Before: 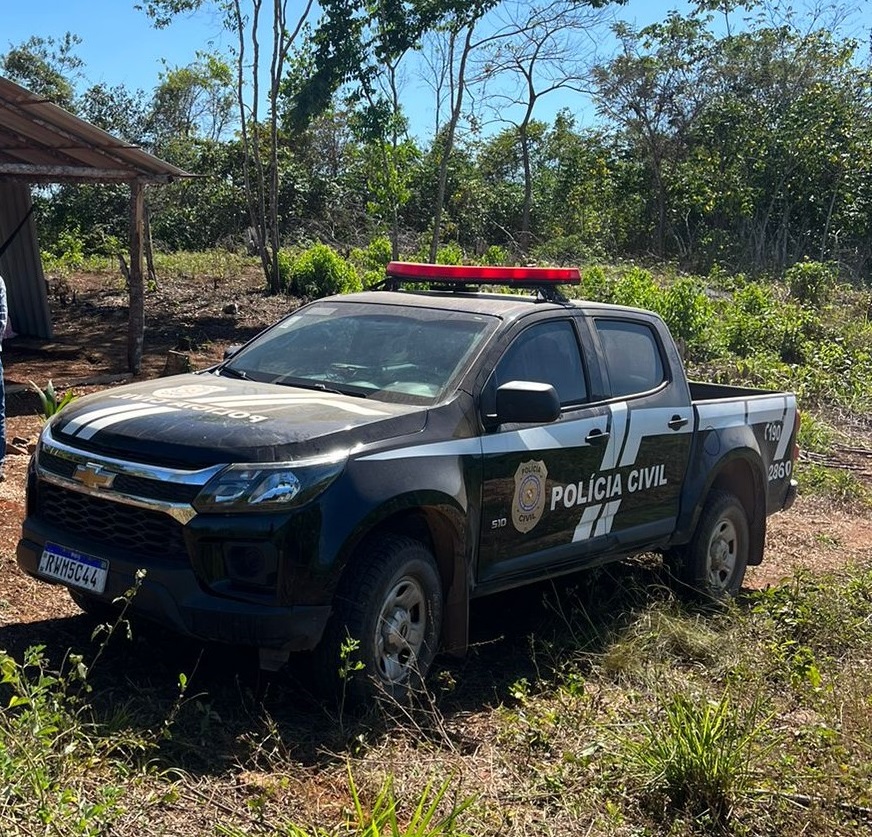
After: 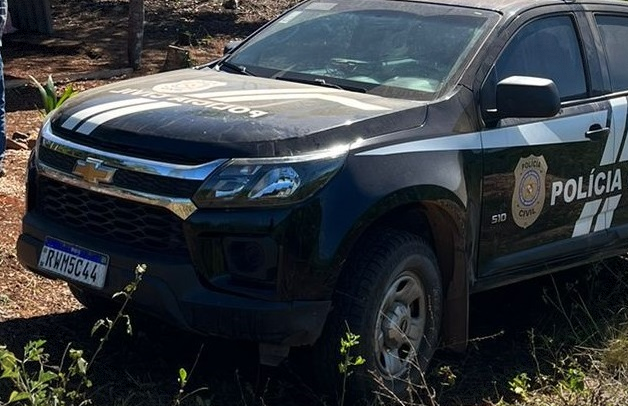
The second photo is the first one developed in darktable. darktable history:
crop: top 36.498%, right 27.964%, bottom 14.995%
vignetting: fall-off start 100%, brightness -0.406, saturation -0.3, width/height ratio 1.324, dithering 8-bit output, unbound false
